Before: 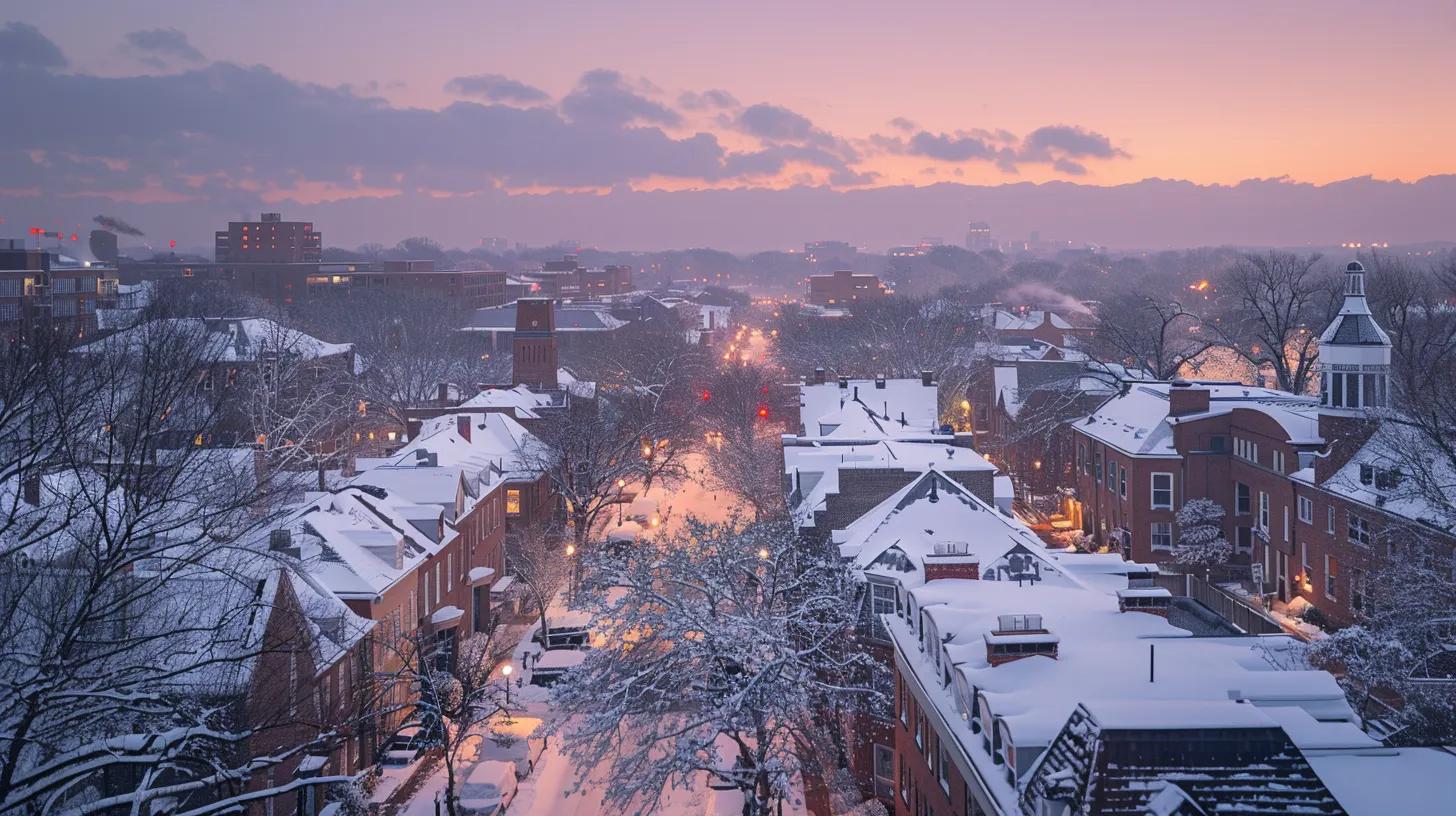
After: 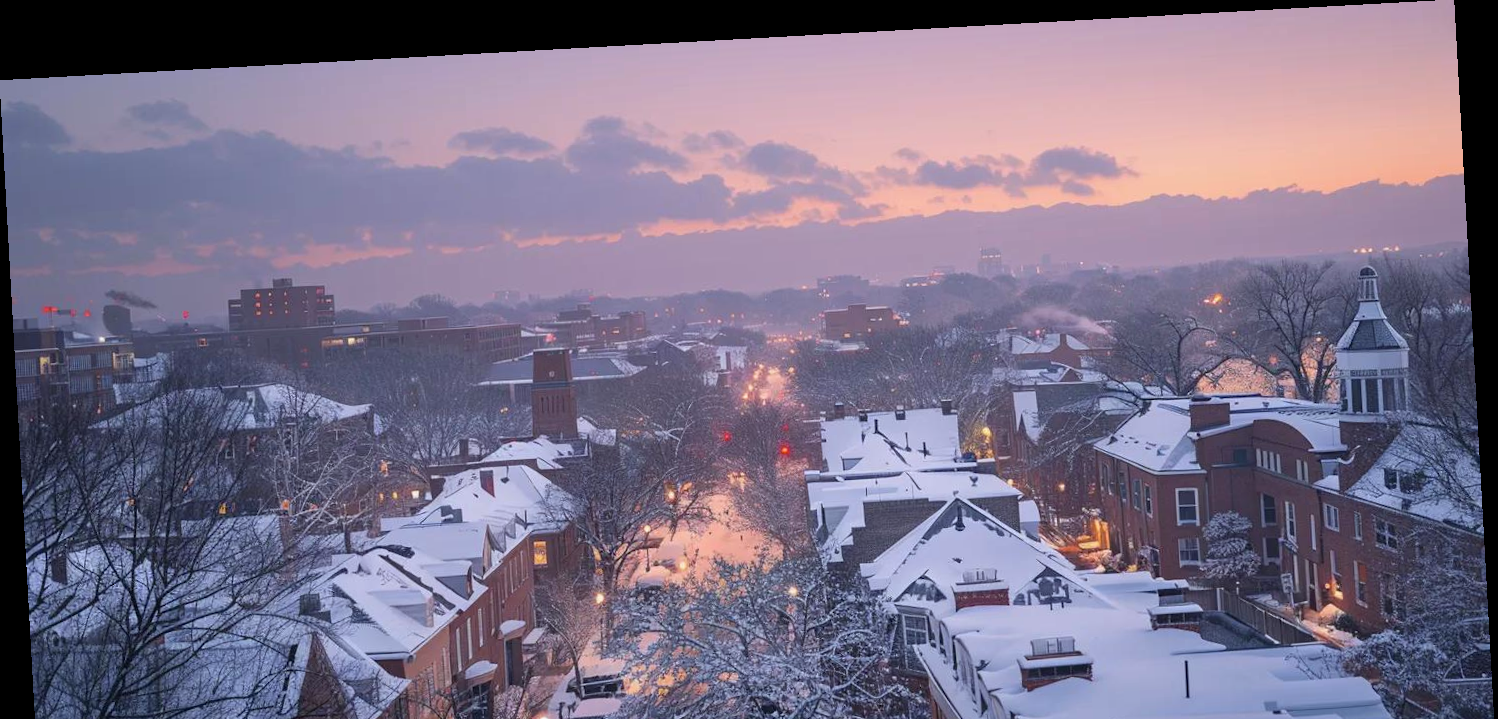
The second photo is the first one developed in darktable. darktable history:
white balance: red 0.982, blue 1.018
crop: bottom 19.644%
rotate and perspective: rotation -3.18°, automatic cropping off
